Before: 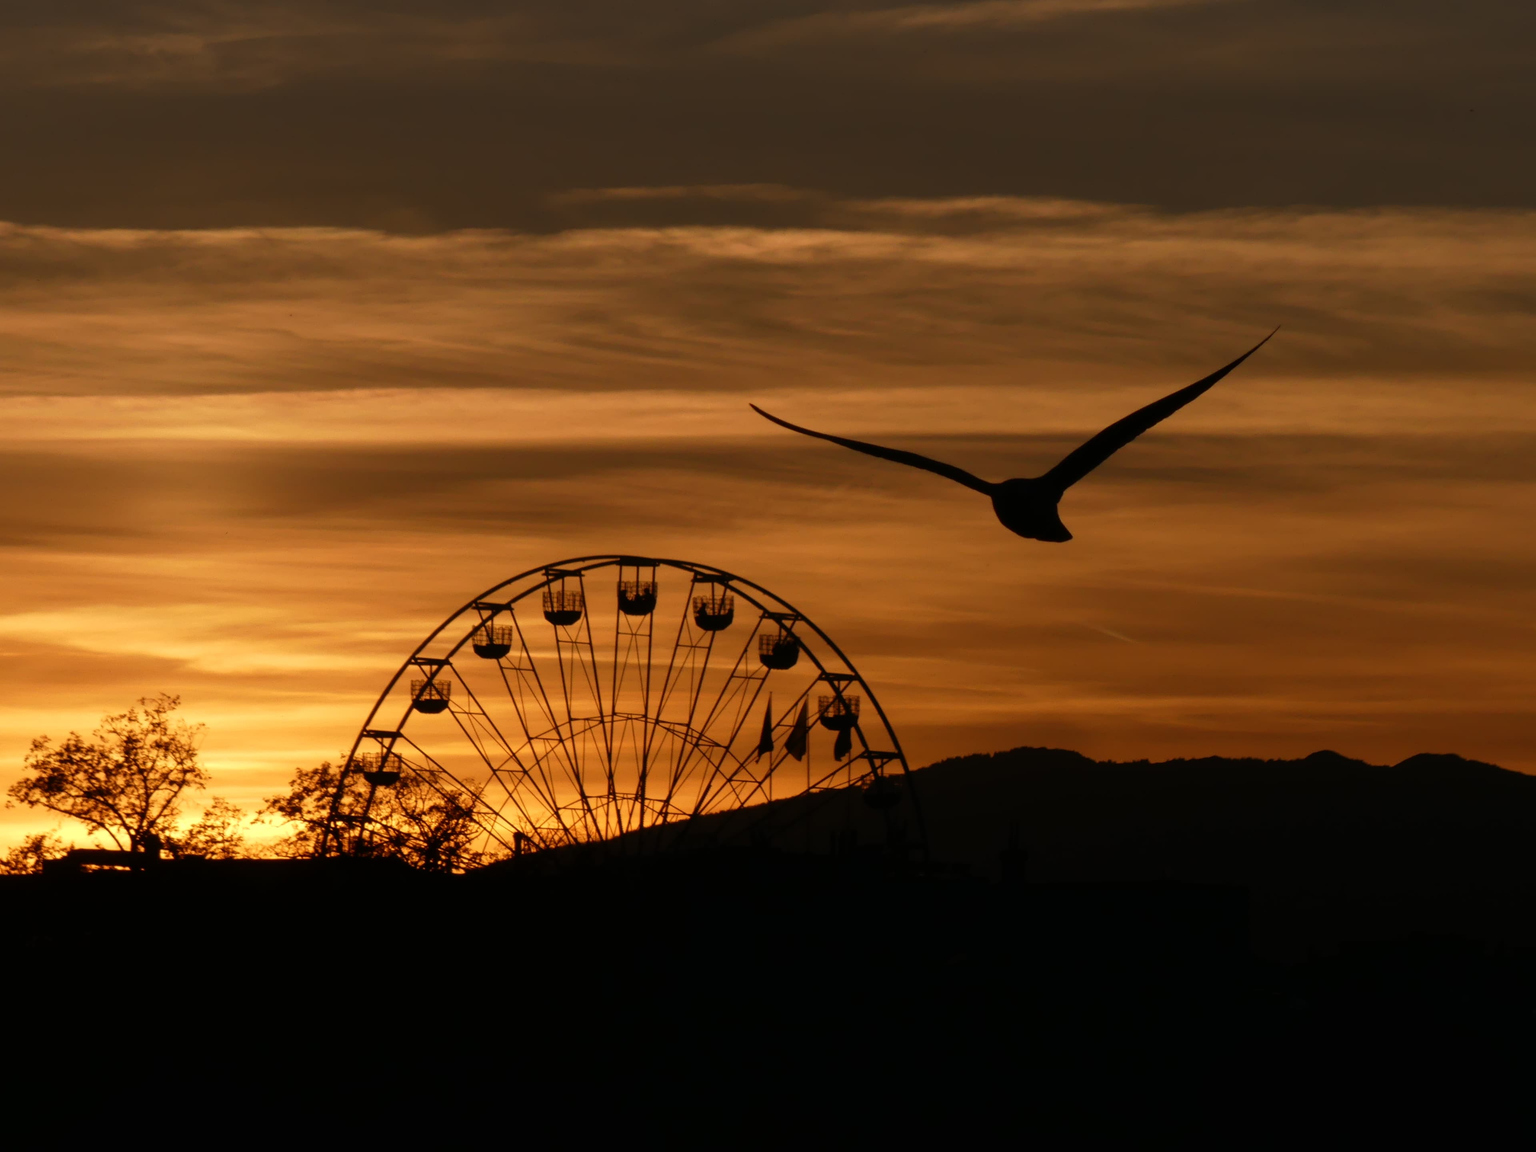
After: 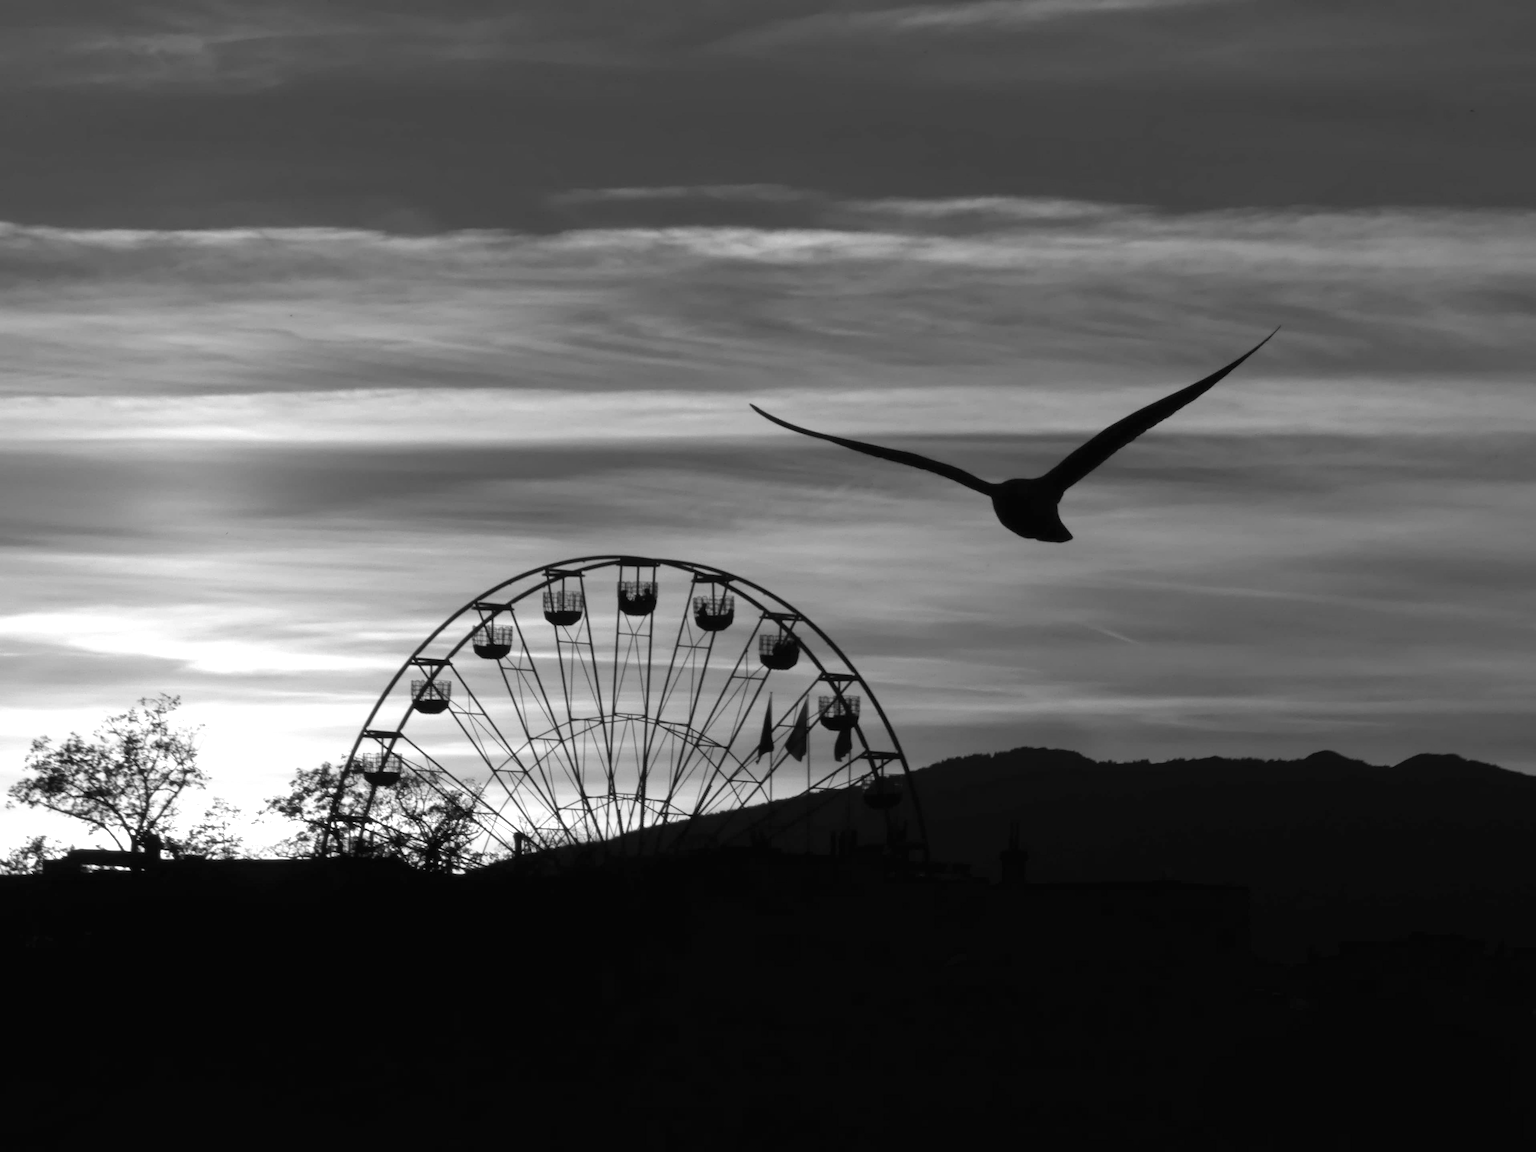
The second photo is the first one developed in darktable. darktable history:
exposure: black level correction 0, exposure 1 EV, compensate highlight preservation false
white balance: red 0.924, blue 1.095
monochrome: on, module defaults
